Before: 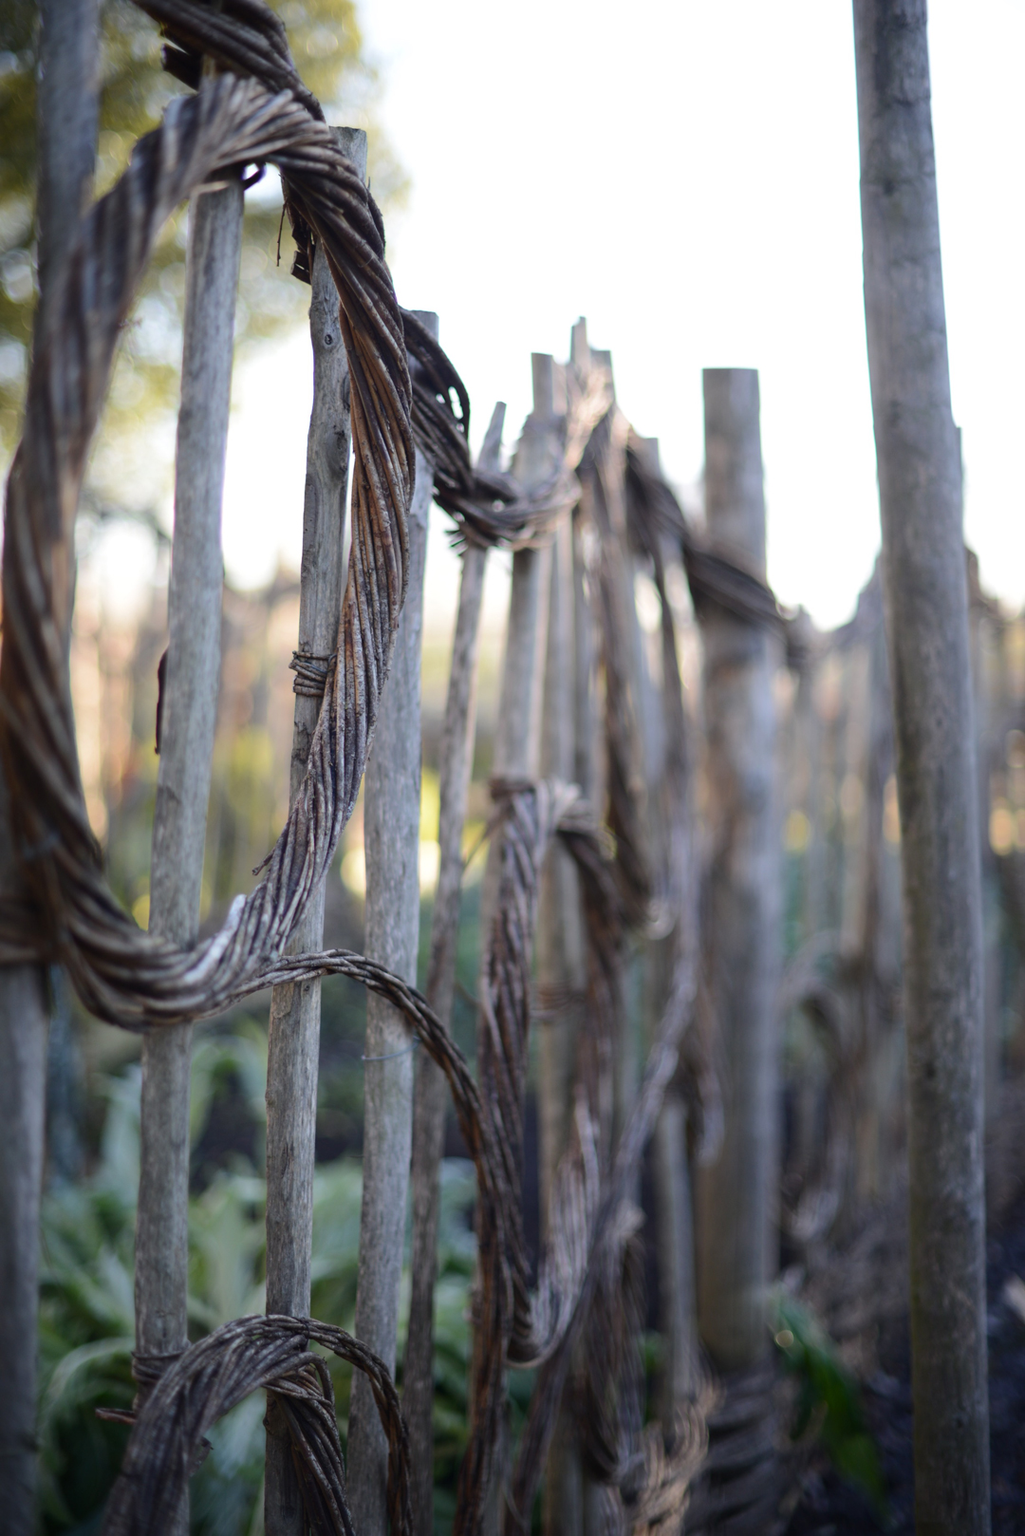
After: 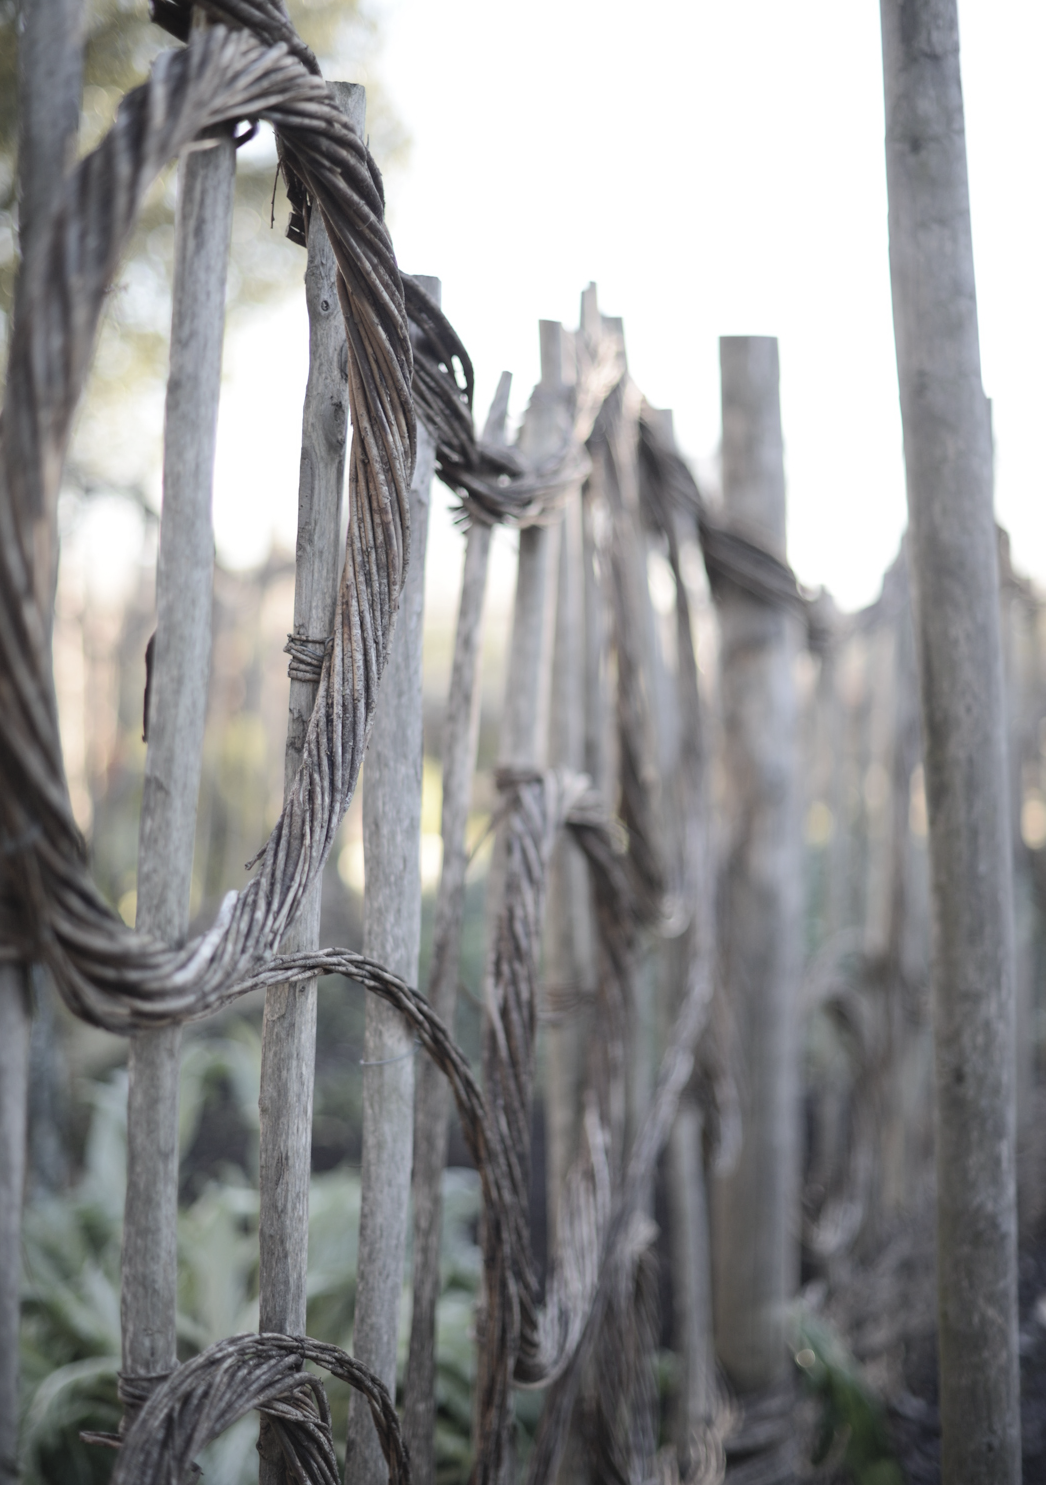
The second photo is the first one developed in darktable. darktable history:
crop: left 1.964%, top 3.251%, right 1.122%, bottom 4.933%
contrast brightness saturation: brightness 0.18, saturation -0.5
